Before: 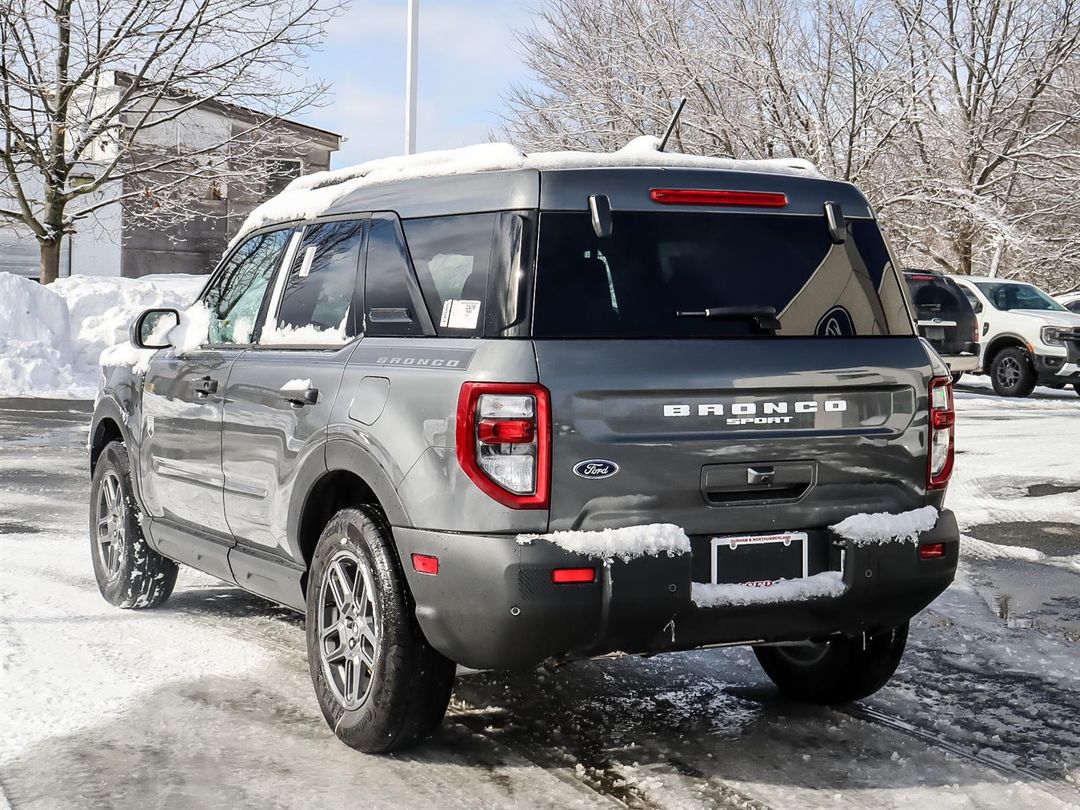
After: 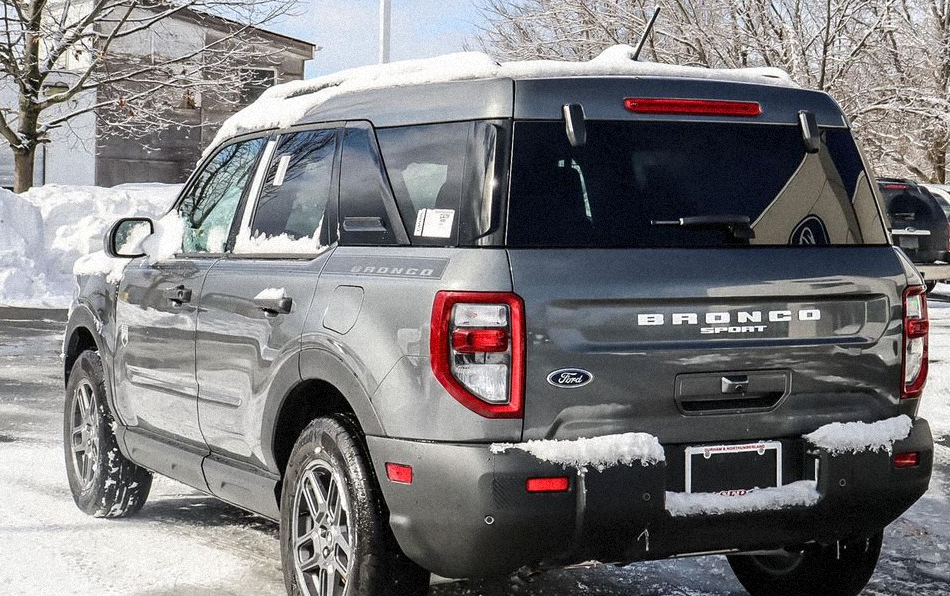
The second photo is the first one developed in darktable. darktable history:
grain: mid-tones bias 0%
crop and rotate: left 2.425%, top 11.305%, right 9.6%, bottom 15.08%
